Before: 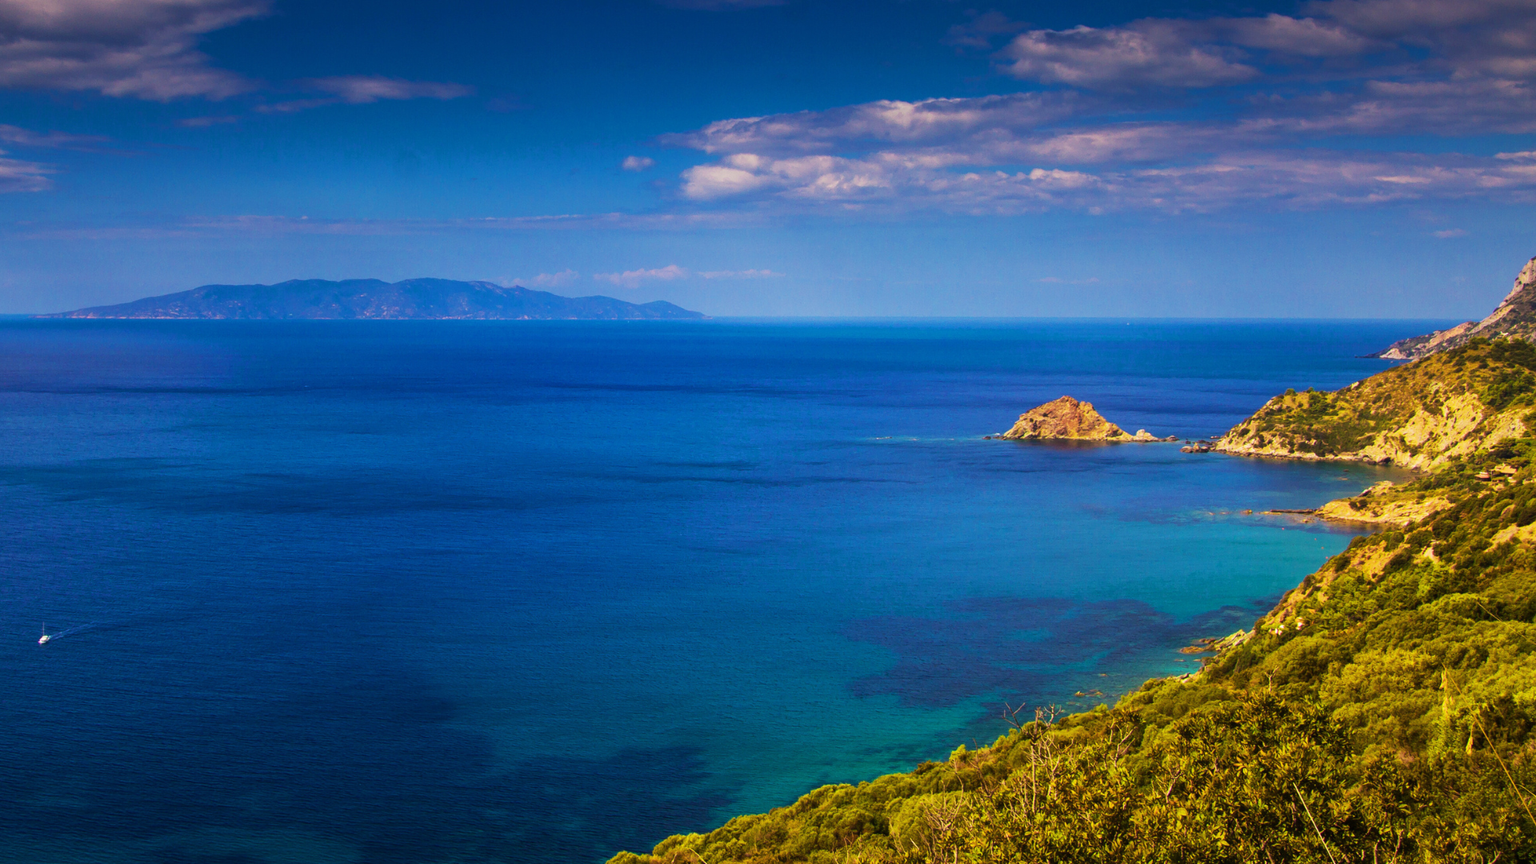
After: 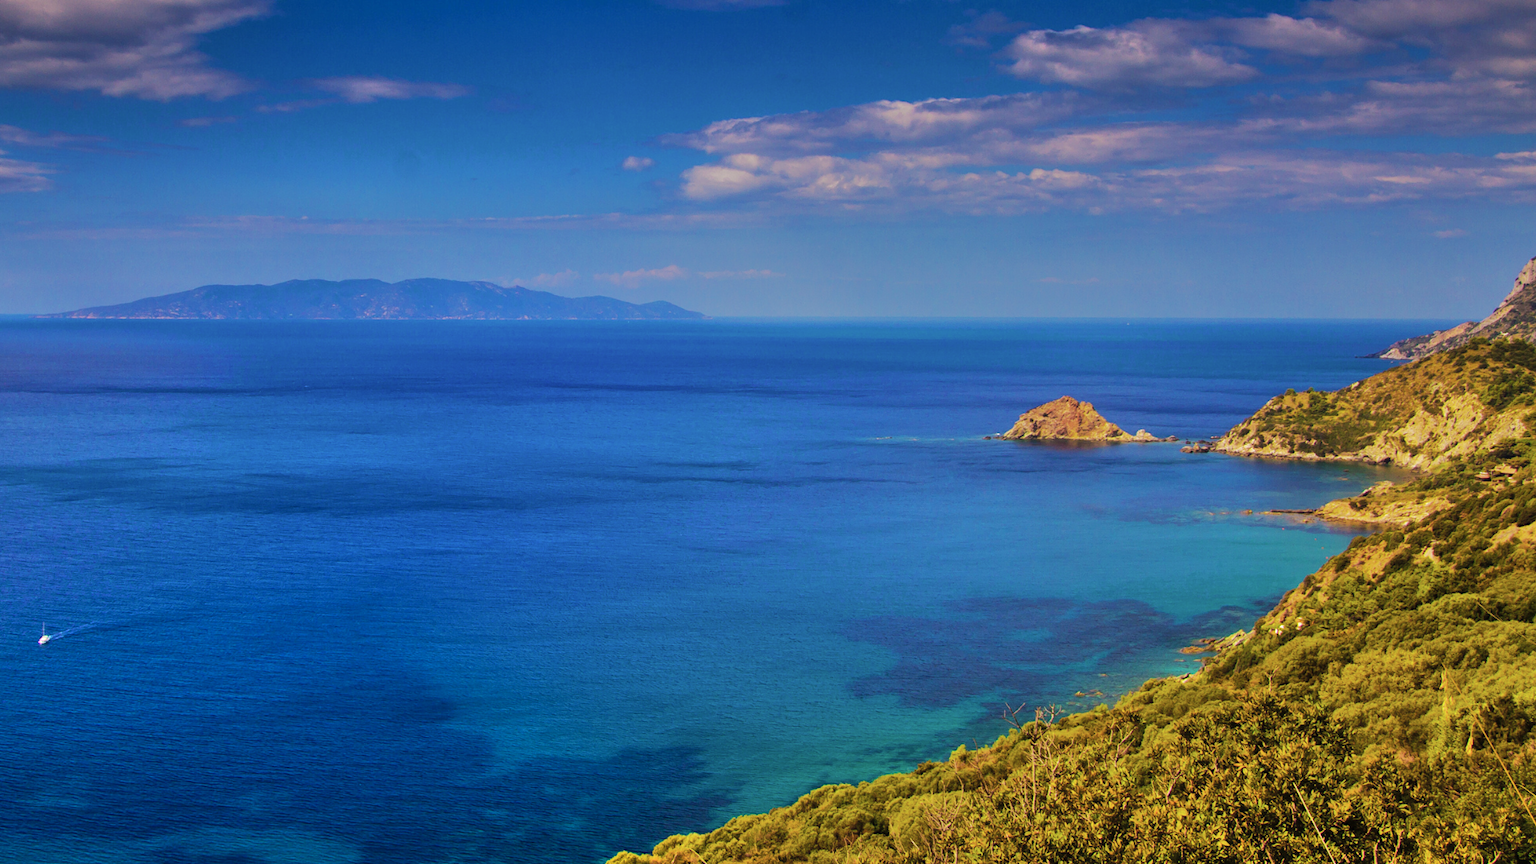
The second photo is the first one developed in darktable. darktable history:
base curve: curves: ch0 [(0, 0) (0.841, 0.609) (1, 1)]
tone equalizer: edges refinement/feathering 500, mask exposure compensation -1.57 EV, preserve details no
shadows and highlights: radius 112.9, shadows 51.04, white point adjustment 9.1, highlights -3.2, soften with gaussian
